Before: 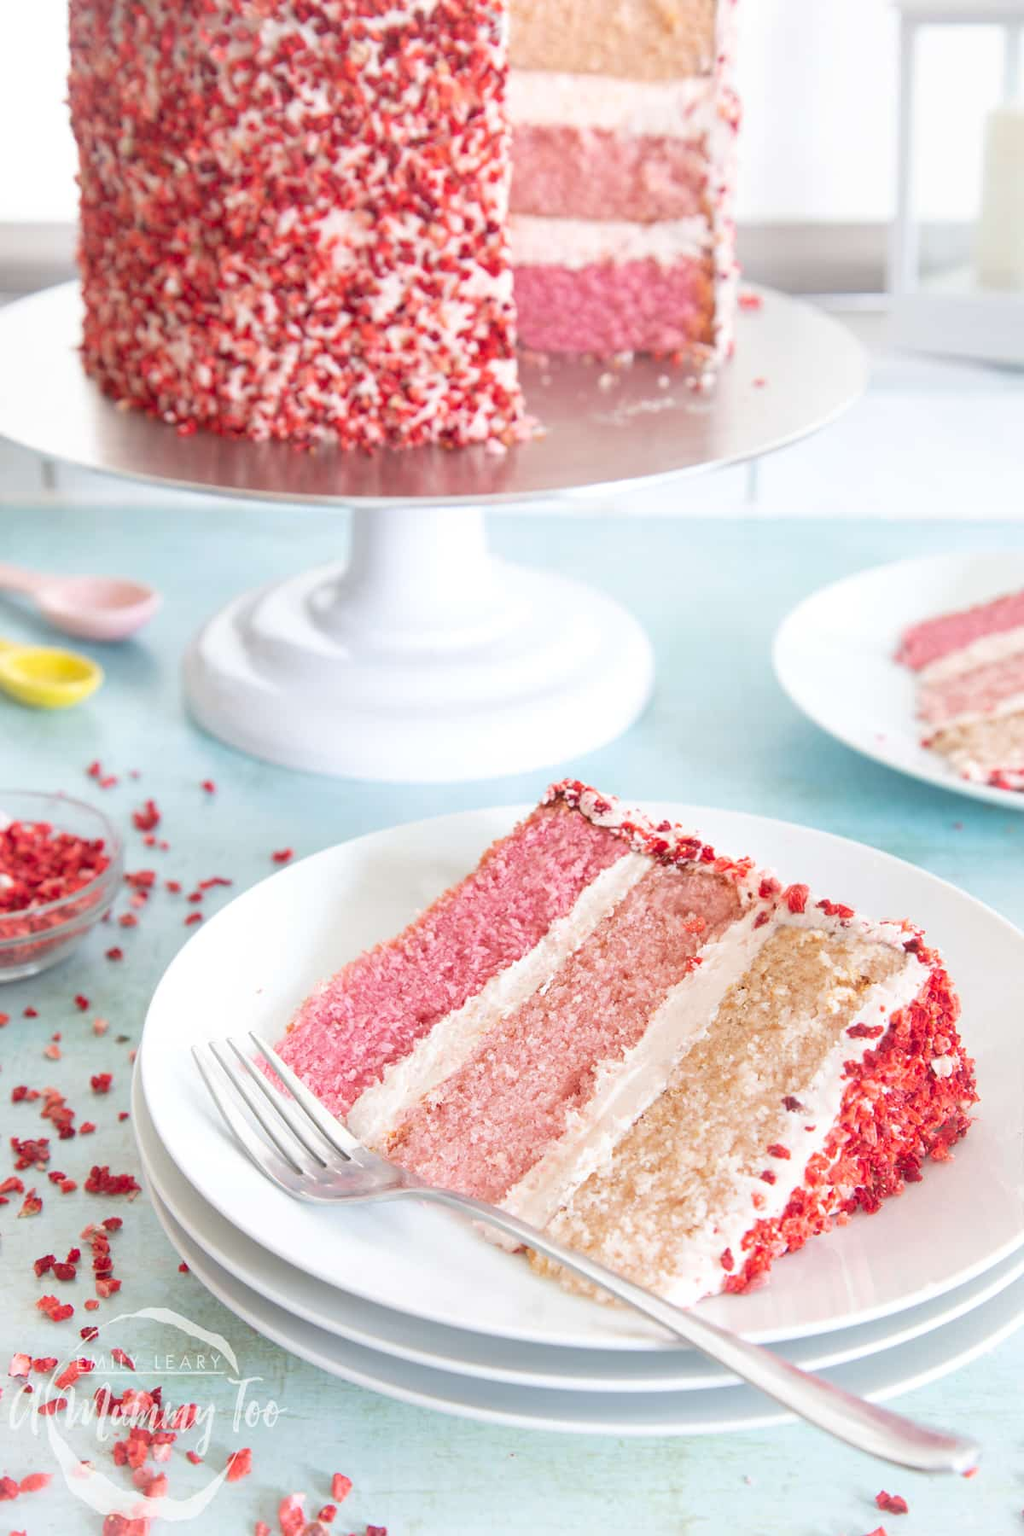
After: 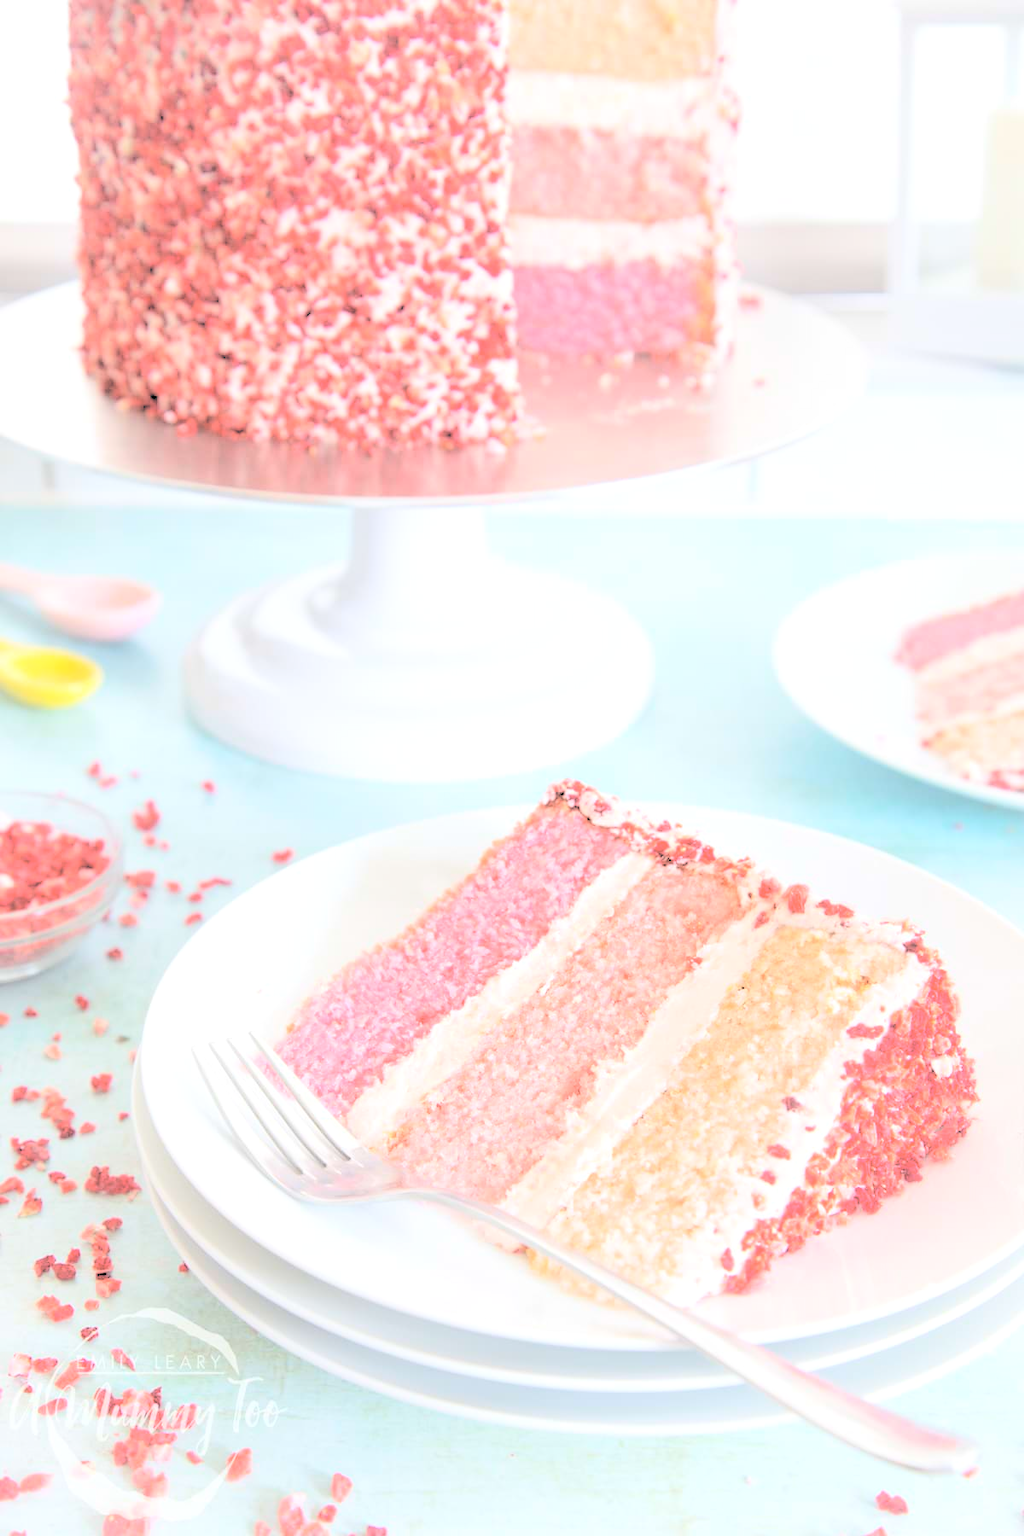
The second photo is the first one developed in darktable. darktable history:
rgb levels: levels [[0.034, 0.472, 0.904], [0, 0.5, 1], [0, 0.5, 1]]
contrast brightness saturation: brightness 1
